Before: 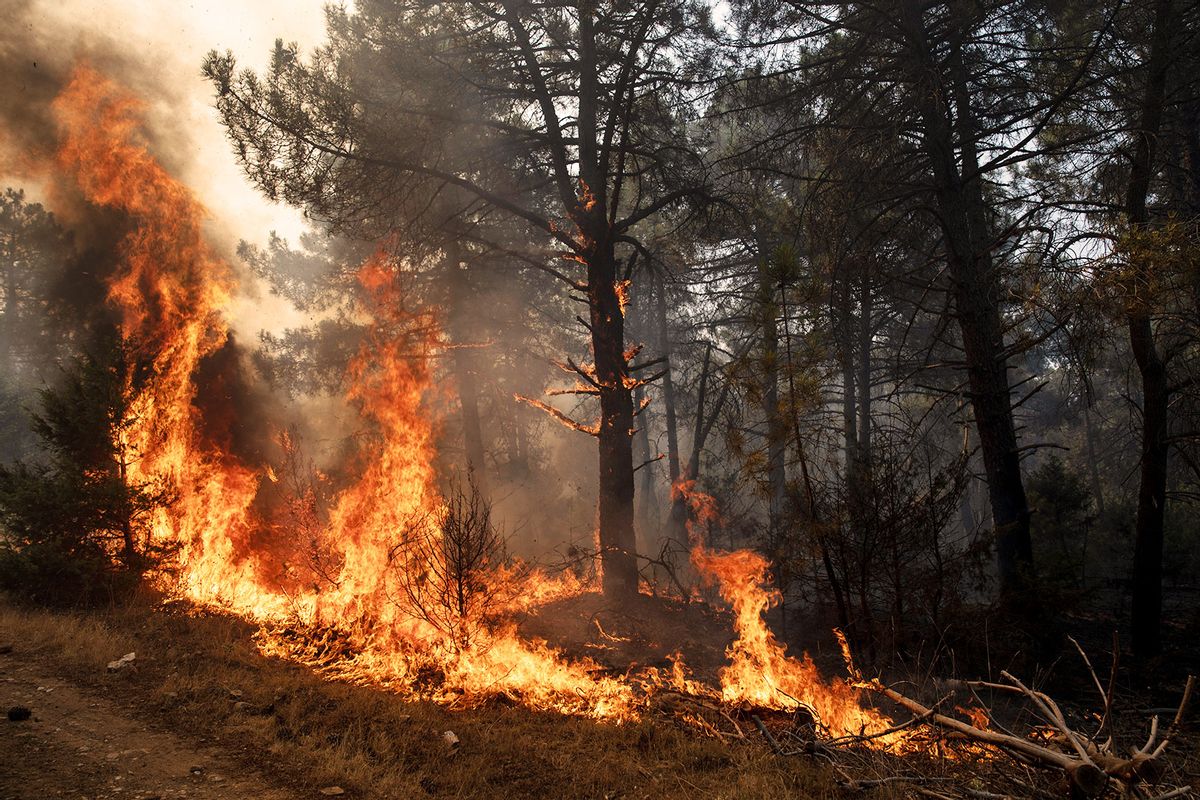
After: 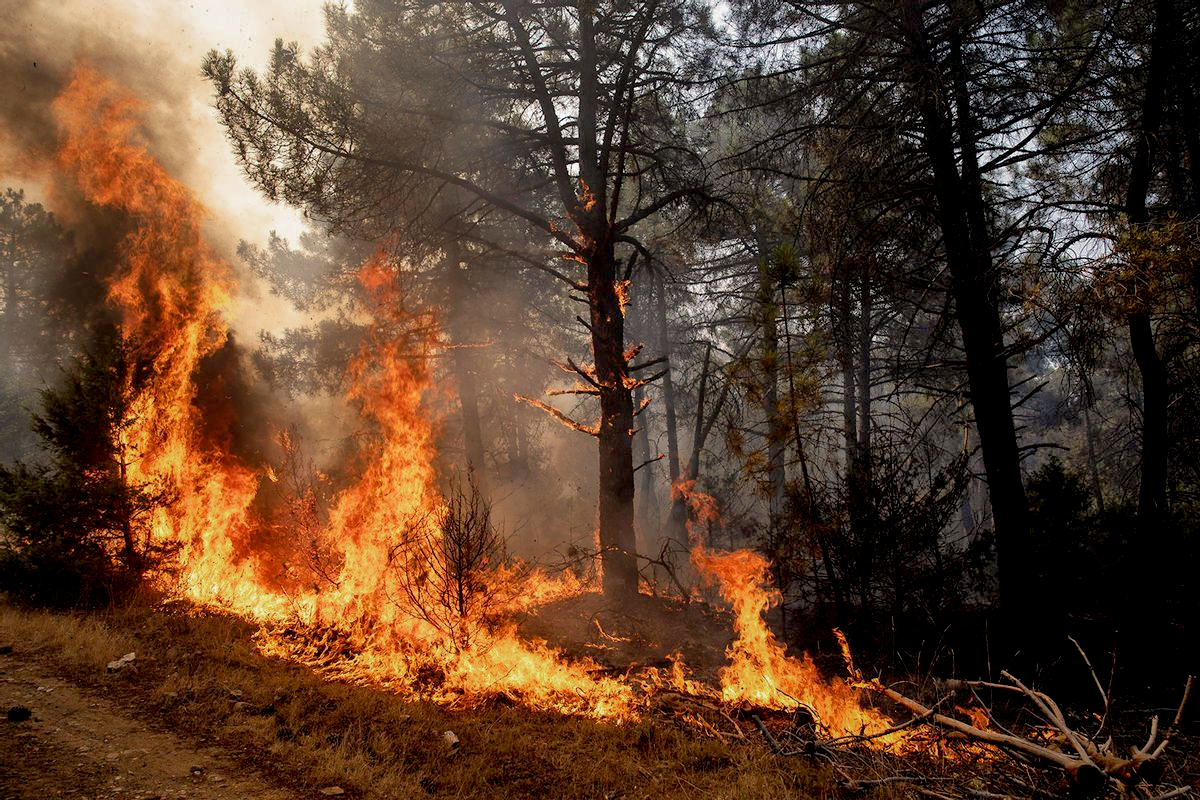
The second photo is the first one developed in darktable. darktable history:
shadows and highlights: shadows 40, highlights -60
exposure: black level correction 0.009, compensate highlight preservation false
white balance: red 0.988, blue 1.017
